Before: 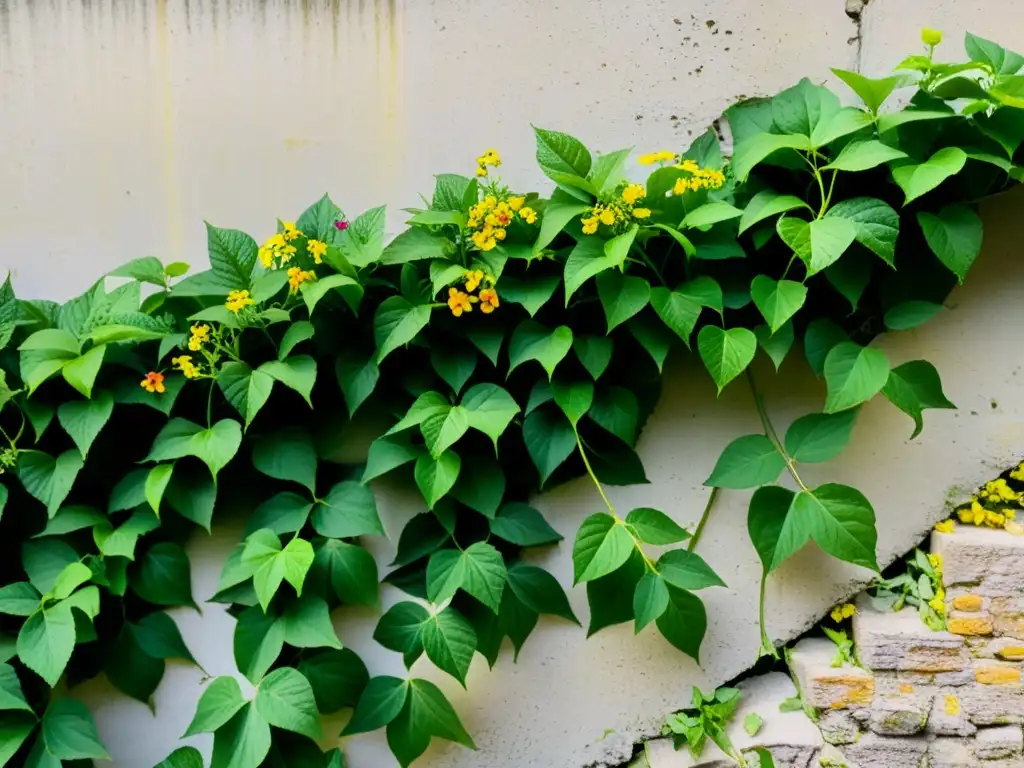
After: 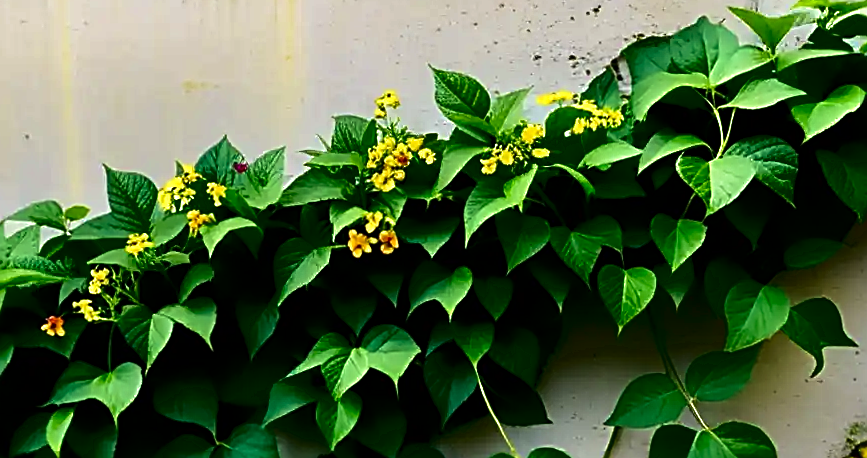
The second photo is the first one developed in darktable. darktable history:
sharpen: radius 2.584, amount 0.688
velvia: on, module defaults
rotate and perspective: rotation -0.45°, automatic cropping original format, crop left 0.008, crop right 0.992, crop top 0.012, crop bottom 0.988
contrast brightness saturation: brightness -0.52
exposure: black level correction 0, compensate exposure bias true, compensate highlight preservation false
tone equalizer: -8 EV -0.417 EV, -7 EV -0.389 EV, -6 EV -0.333 EV, -5 EV -0.222 EV, -3 EV 0.222 EV, -2 EV 0.333 EV, -1 EV 0.389 EV, +0 EV 0.417 EV, edges refinement/feathering 500, mask exposure compensation -1.57 EV, preserve details no
rgb curve: mode RGB, independent channels
crop and rotate: left 9.345%, top 7.22%, right 4.982%, bottom 32.331%
